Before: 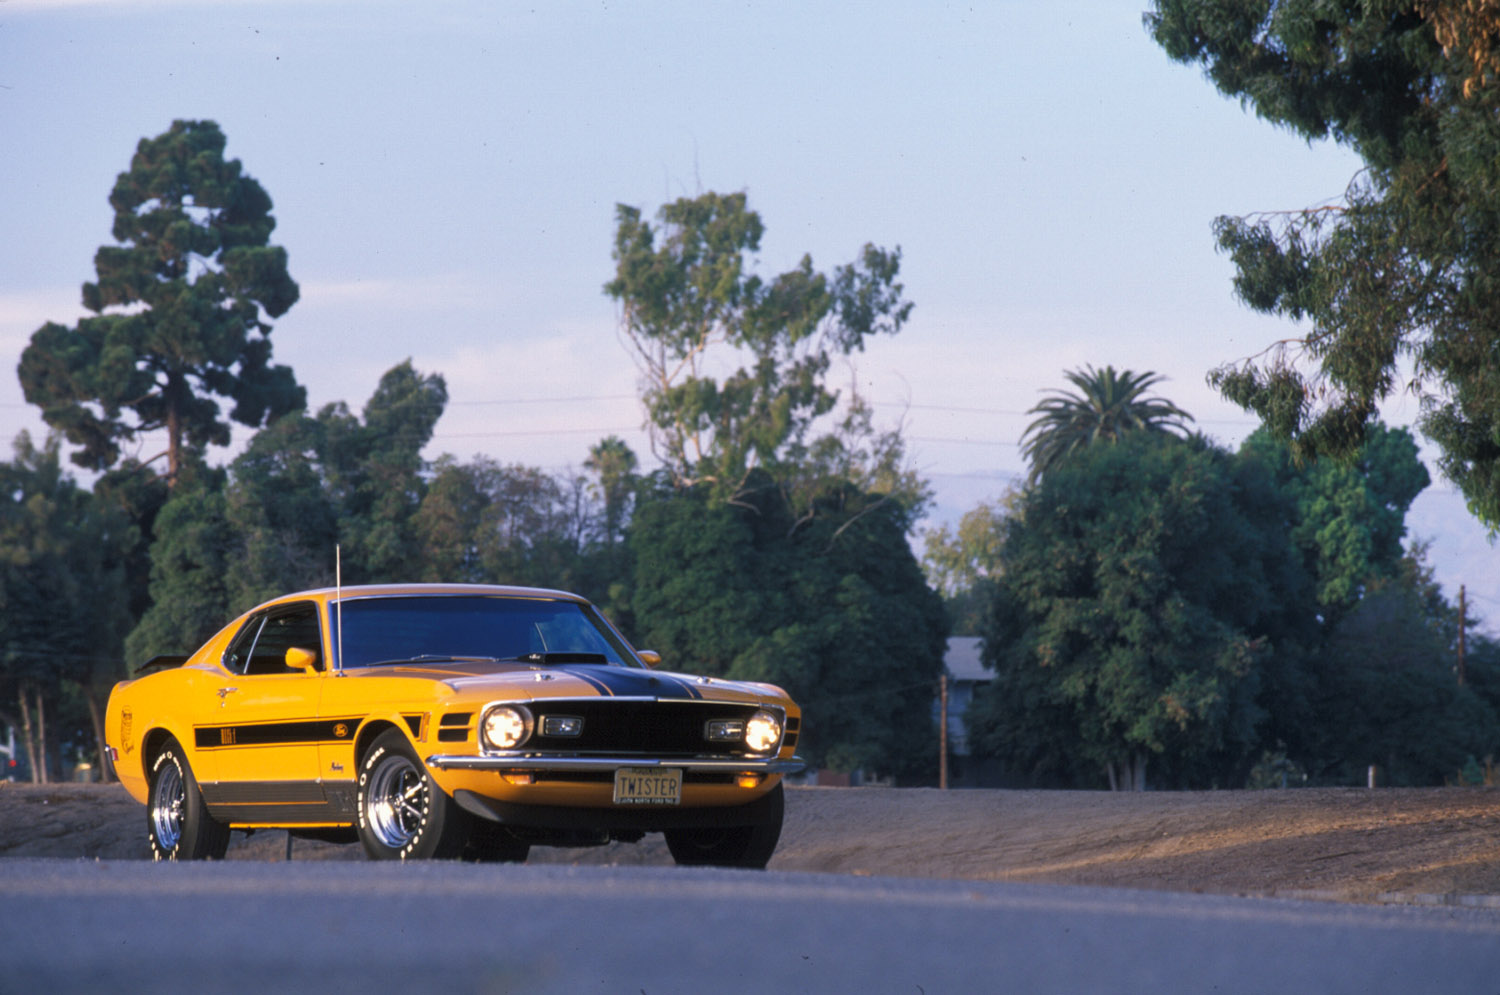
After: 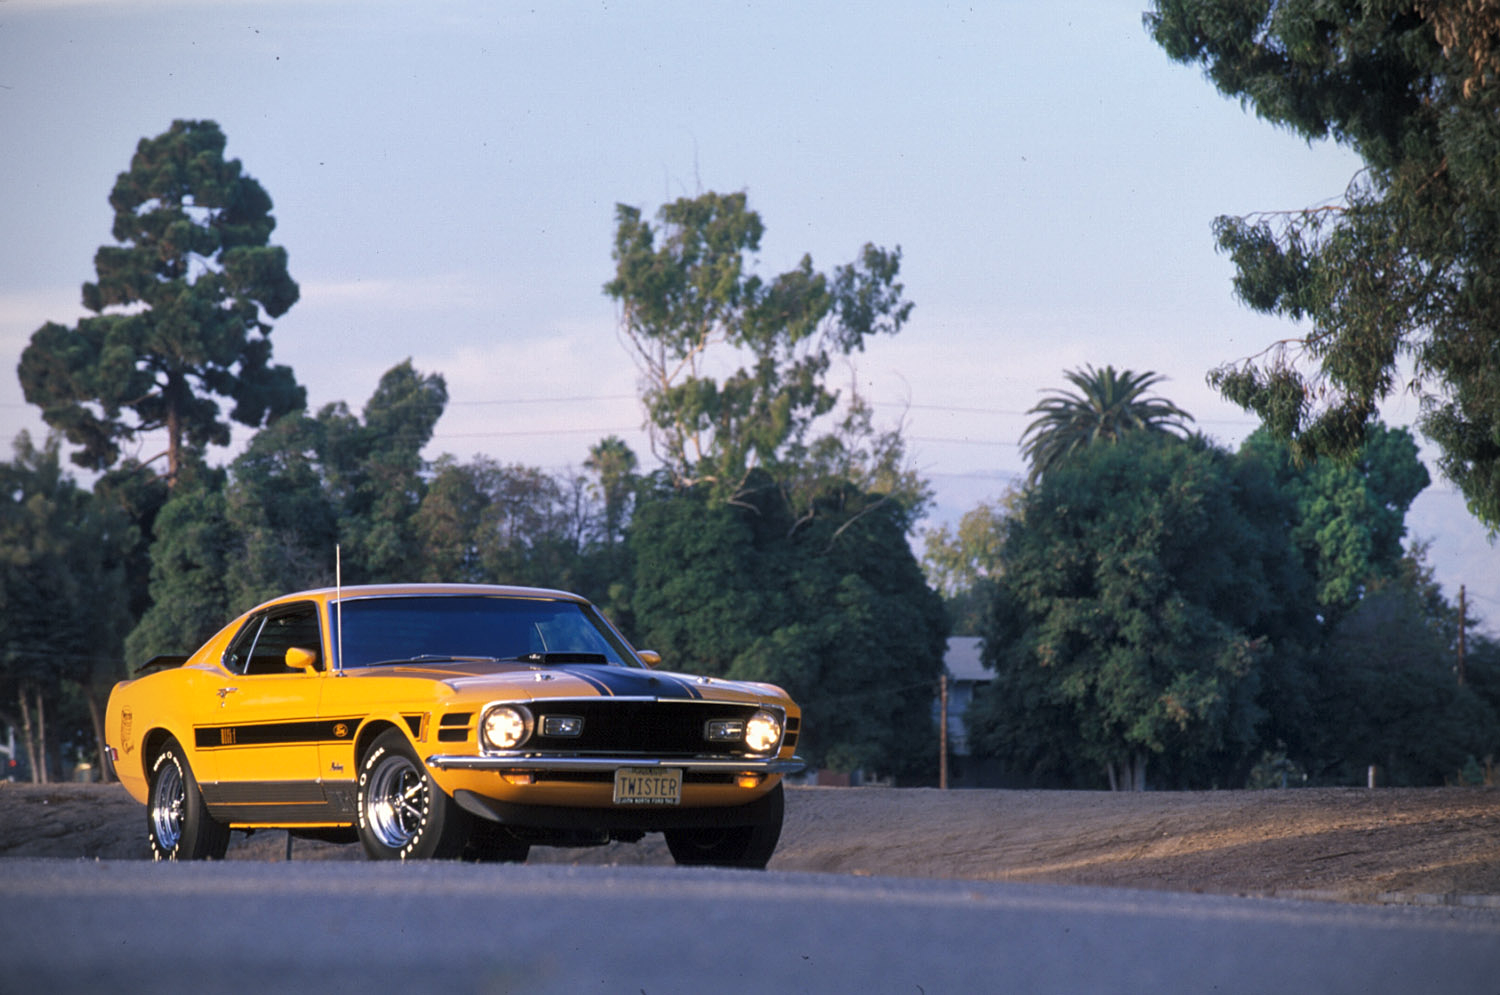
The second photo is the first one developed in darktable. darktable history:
sharpen: amount 0.2
local contrast: mode bilateral grid, contrast 20, coarseness 50, detail 120%, midtone range 0.2
vignetting: fall-off radius 60.92%
